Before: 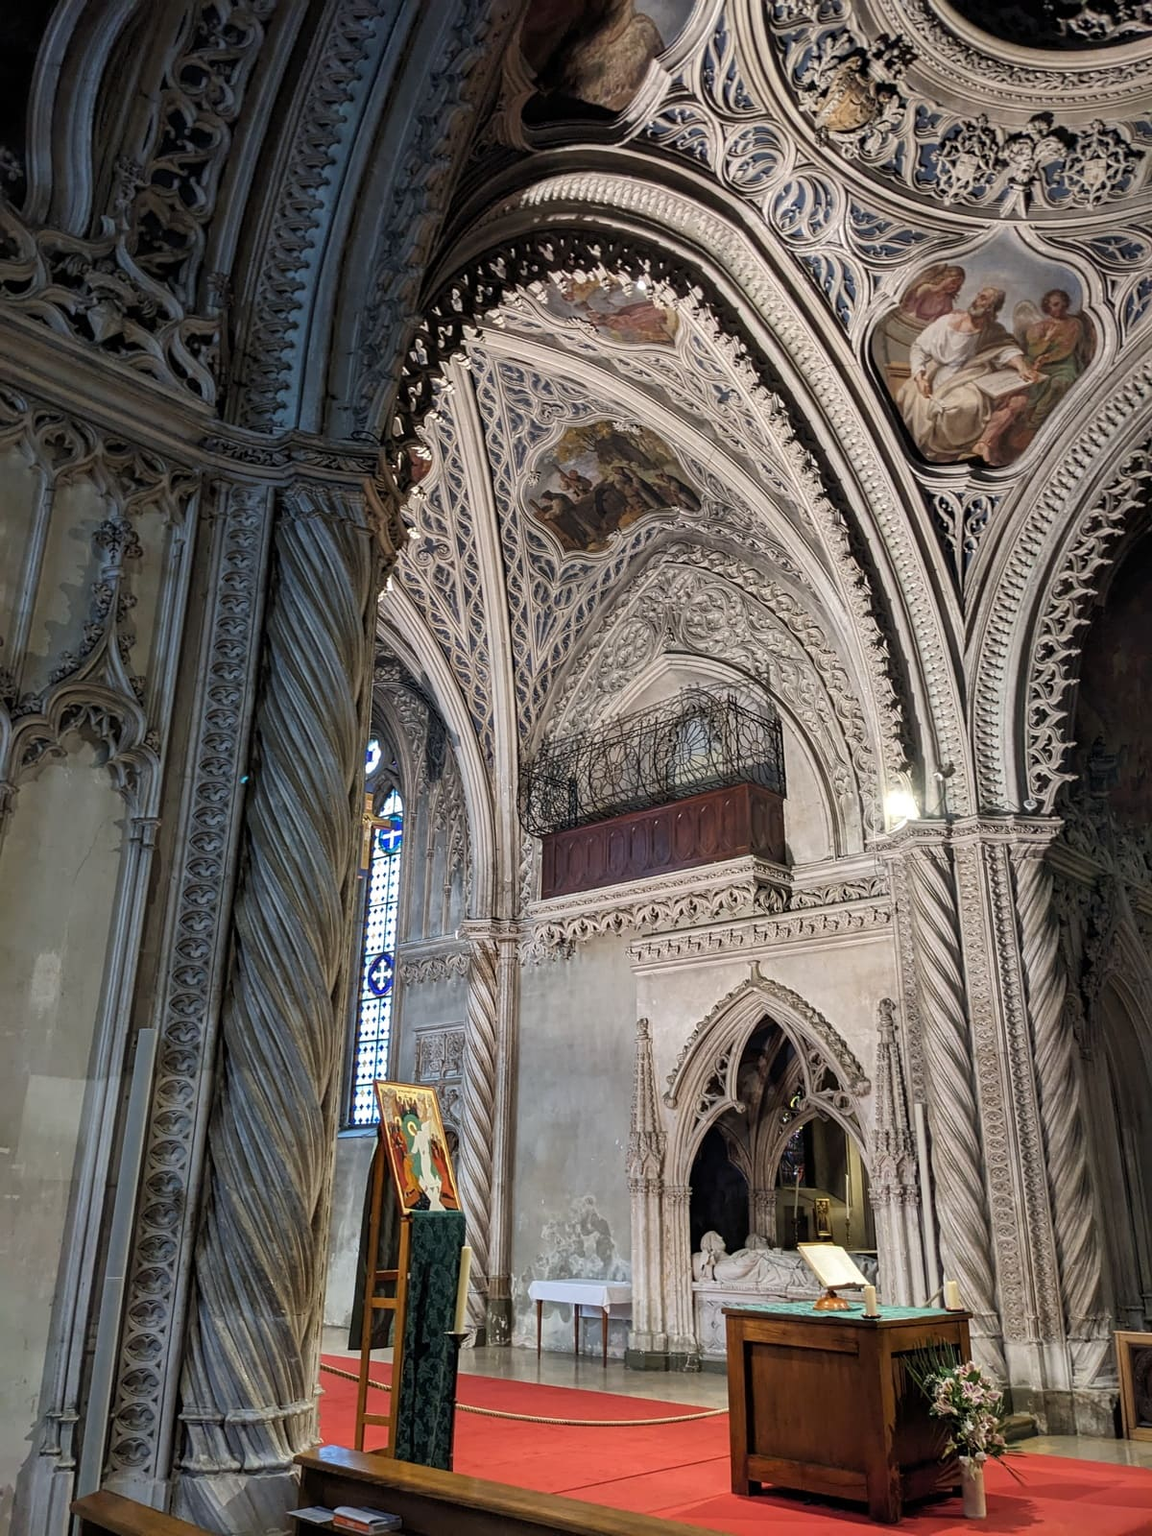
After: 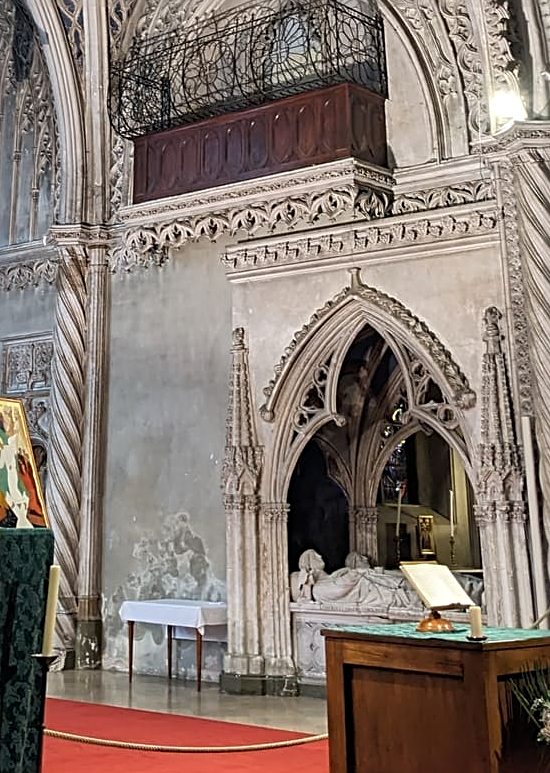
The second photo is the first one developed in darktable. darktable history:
sharpen: radius 2.767
crop: left 35.976%, top 45.819%, right 18.162%, bottom 5.807%
tone equalizer: on, module defaults
